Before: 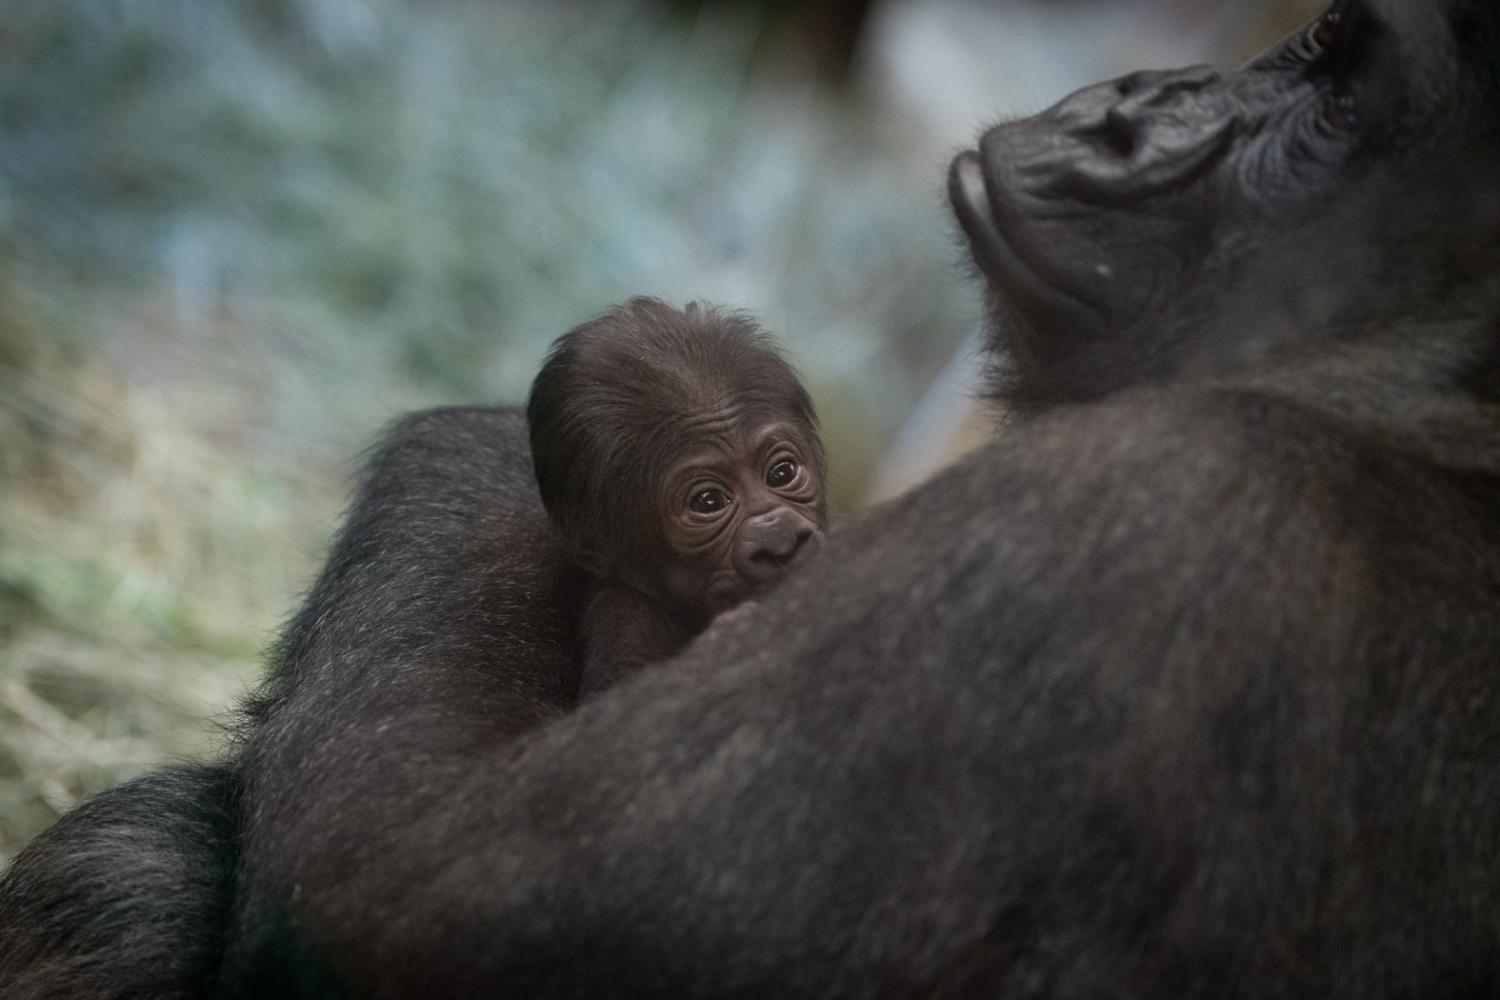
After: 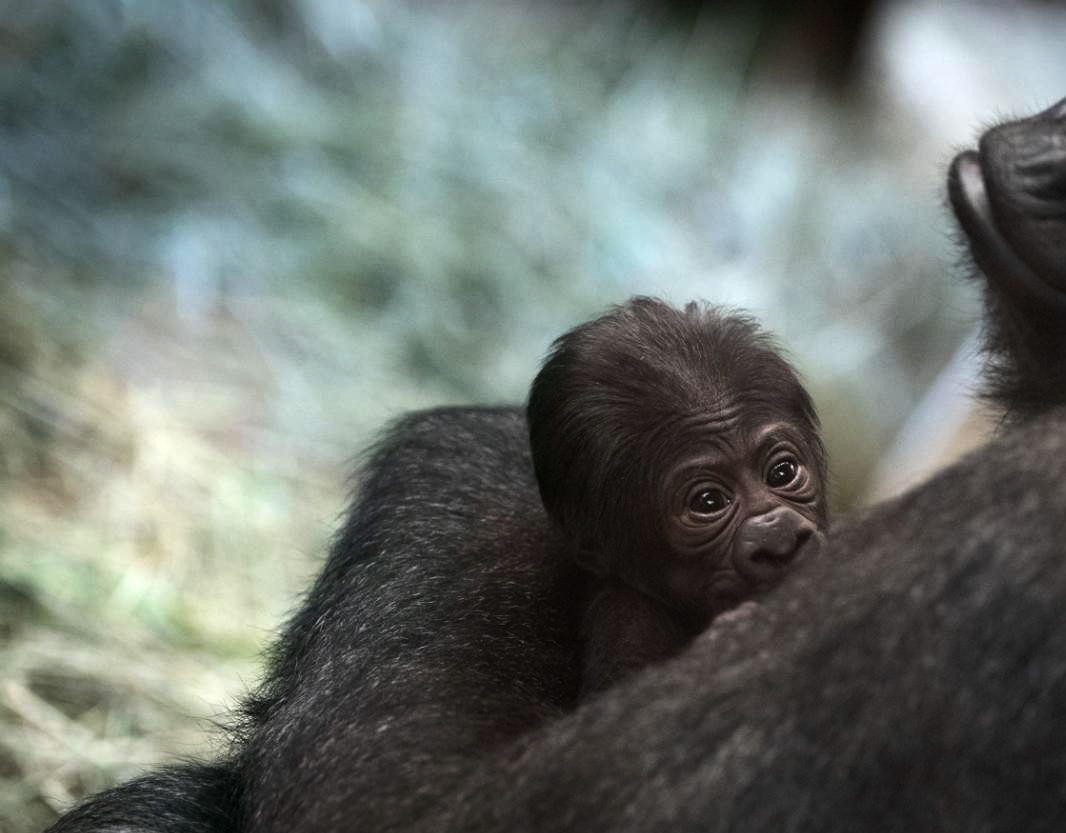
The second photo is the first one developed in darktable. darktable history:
crop: right 28.885%, bottom 16.626%
tone equalizer: -8 EV -1.08 EV, -7 EV -1.01 EV, -6 EV -0.867 EV, -5 EV -0.578 EV, -3 EV 0.578 EV, -2 EV 0.867 EV, -1 EV 1.01 EV, +0 EV 1.08 EV, edges refinement/feathering 500, mask exposure compensation -1.57 EV, preserve details no
